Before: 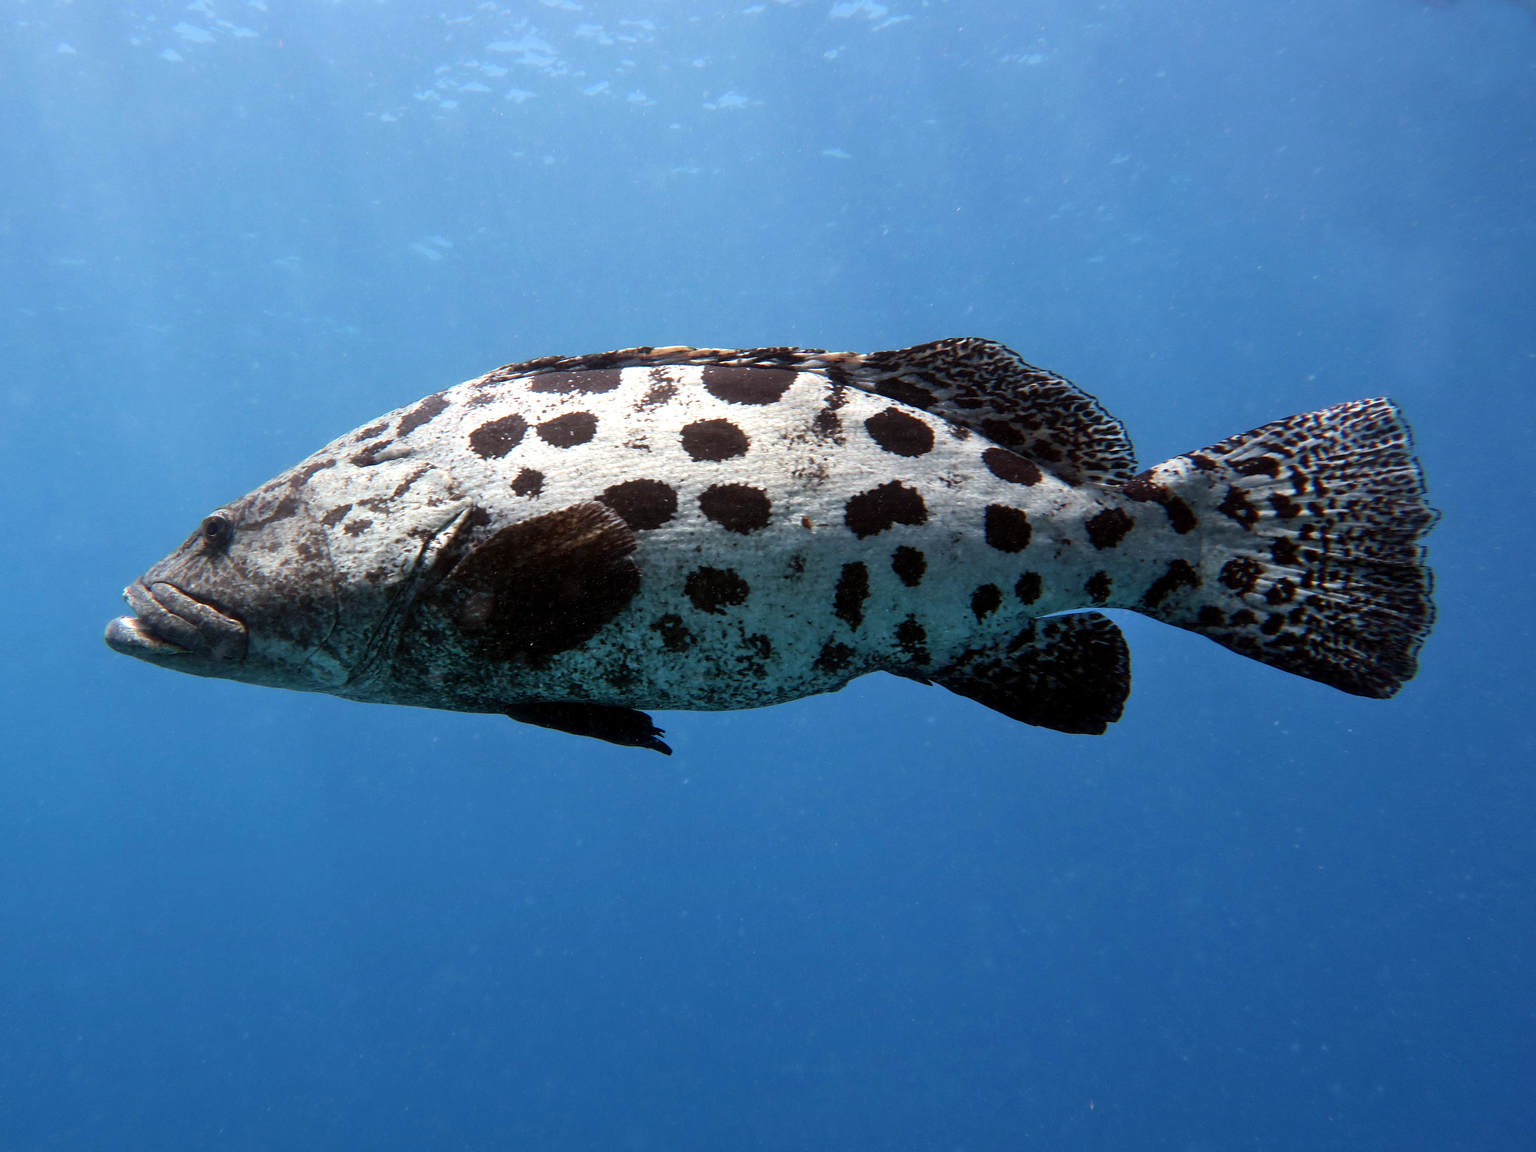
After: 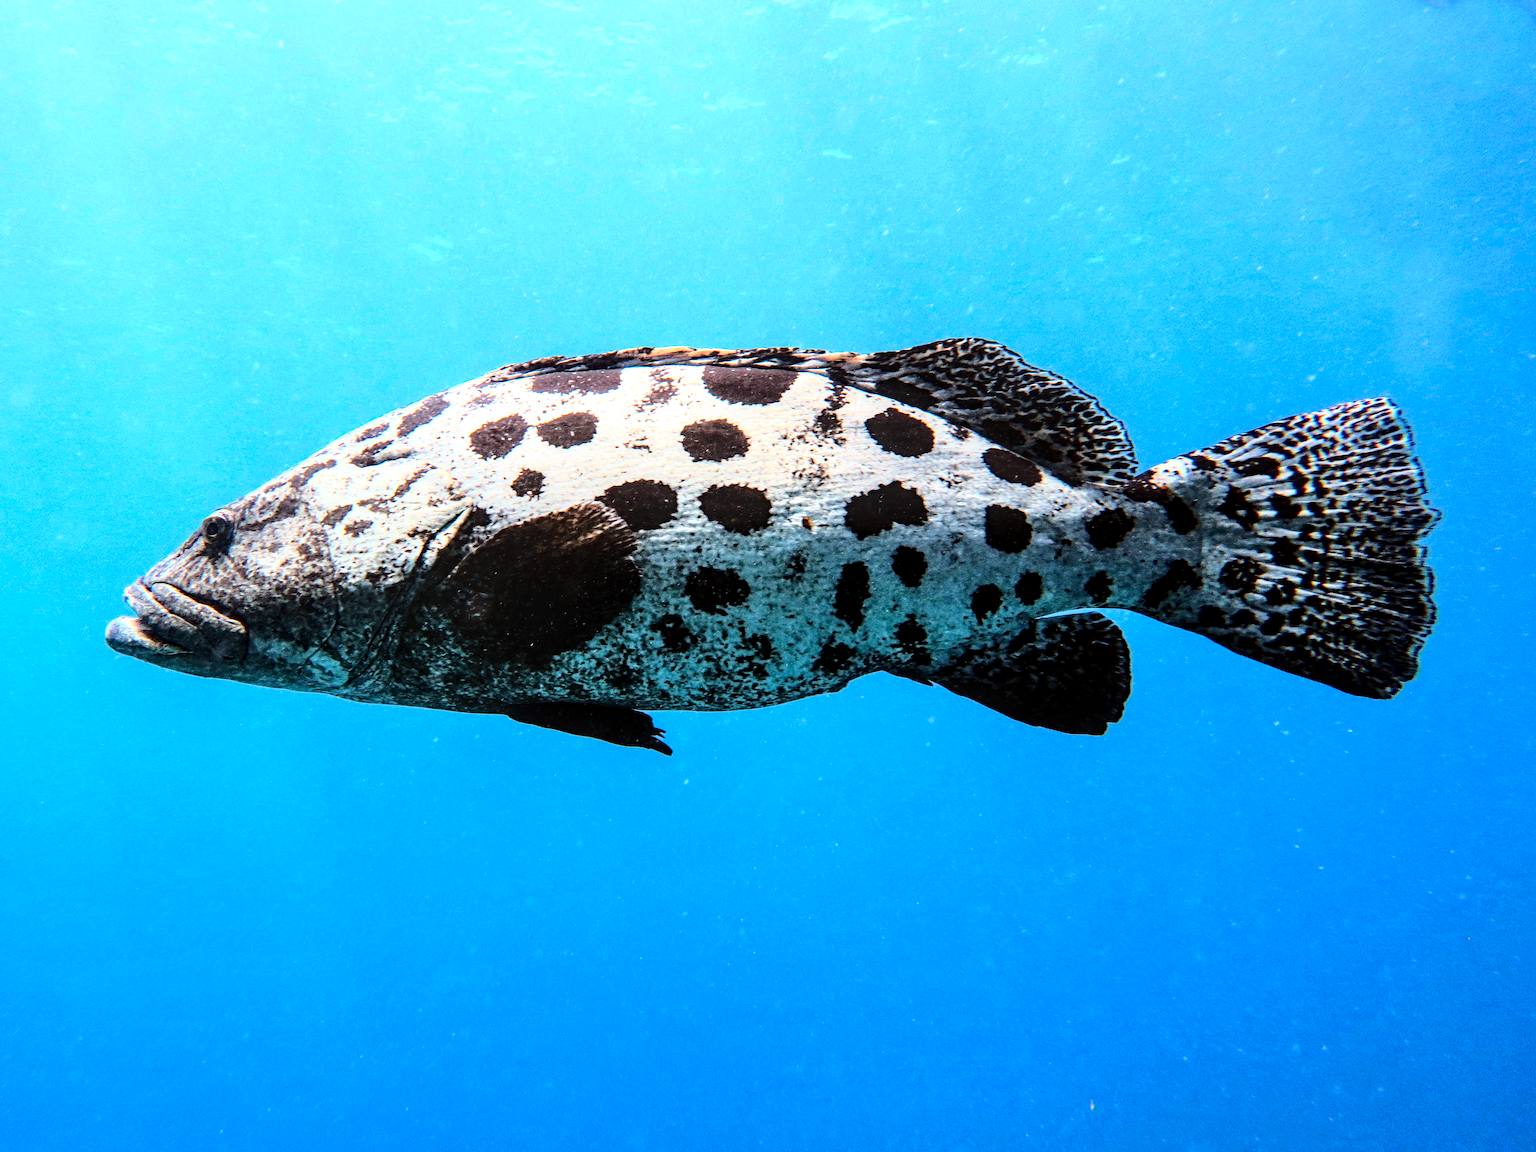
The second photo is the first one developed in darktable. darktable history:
haze removal: strength 0.422, adaptive false
local contrast: detail 130%
tone equalizer: -8 EV -0.775 EV, -7 EV -0.731 EV, -6 EV -0.611 EV, -5 EV -0.371 EV, -3 EV 0.389 EV, -2 EV 0.6 EV, -1 EV 0.695 EV, +0 EV 0.767 EV
base curve: curves: ch0 [(0, 0) (0.032, 0.037) (0.105, 0.228) (0.435, 0.76) (0.856, 0.983) (1, 1)]
